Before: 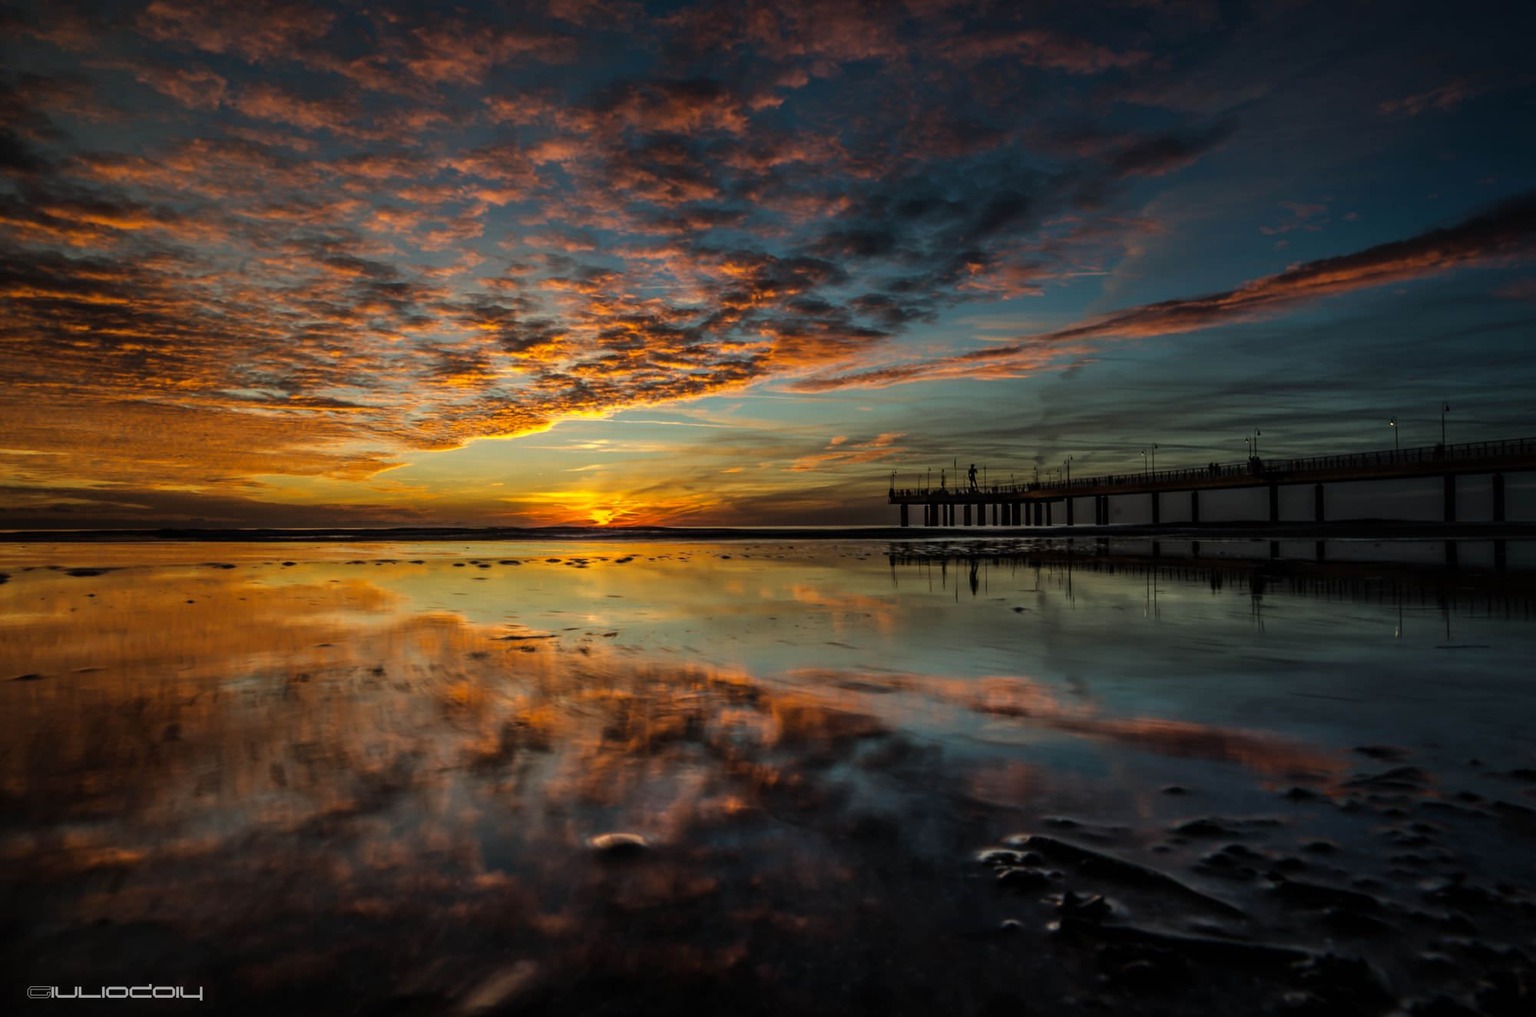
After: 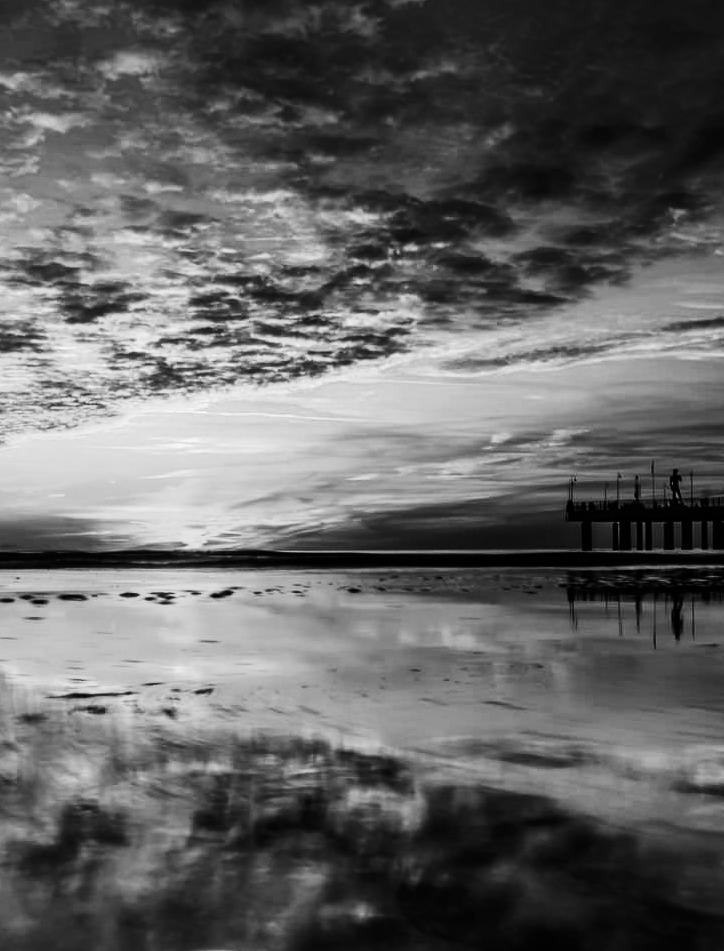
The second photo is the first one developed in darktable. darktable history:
tone equalizer: -8 EV -0.729 EV, -7 EV -0.685 EV, -6 EV -0.636 EV, -5 EV -0.413 EV, -3 EV 0.387 EV, -2 EV 0.6 EV, -1 EV 0.684 EV, +0 EV 0.728 EV
contrast brightness saturation: contrast 0.298
crop and rotate: left 29.55%, top 10.249%, right 34.216%, bottom 17.906%
color zones: curves: ch0 [(0, 0.613) (0.01, 0.613) (0.245, 0.448) (0.498, 0.529) (0.642, 0.665) (0.879, 0.777) (0.99, 0.613)]; ch1 [(0, 0) (0.143, 0) (0.286, 0) (0.429, 0) (0.571, 0) (0.714, 0) (0.857, 0)]
